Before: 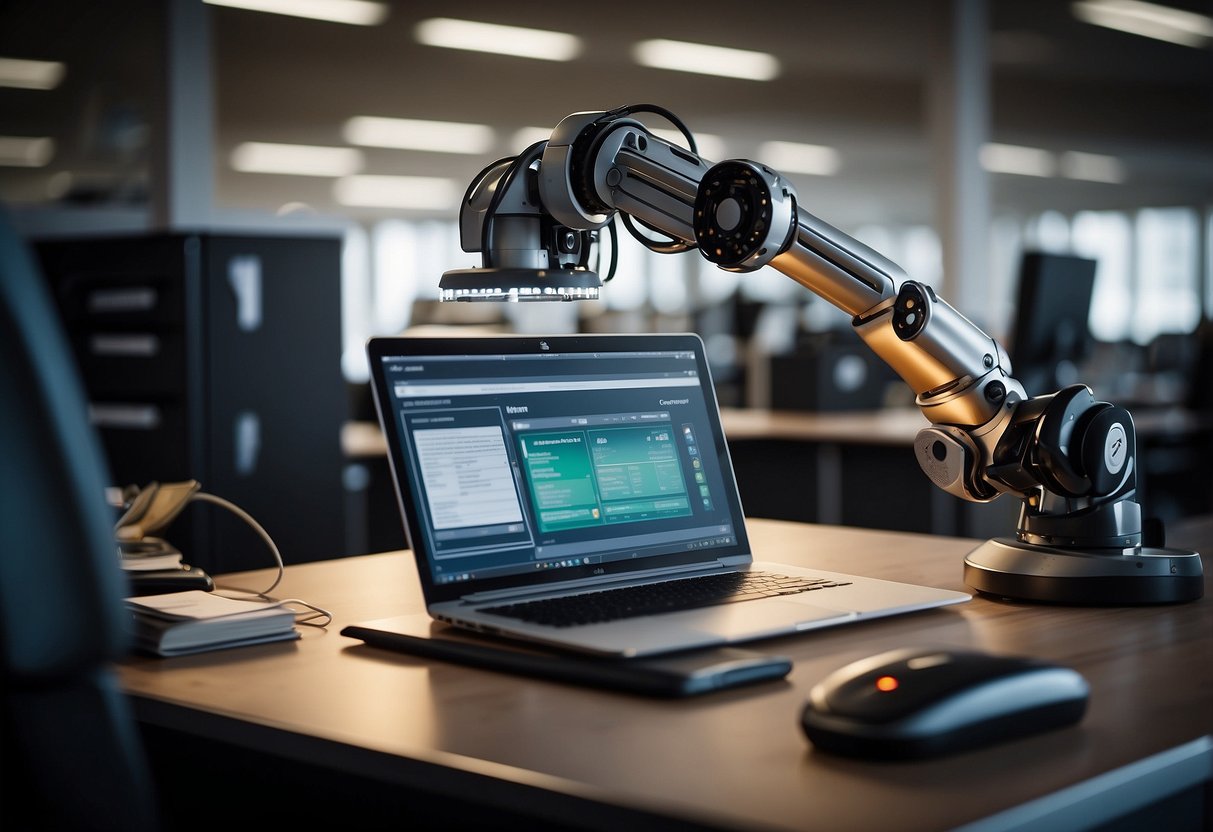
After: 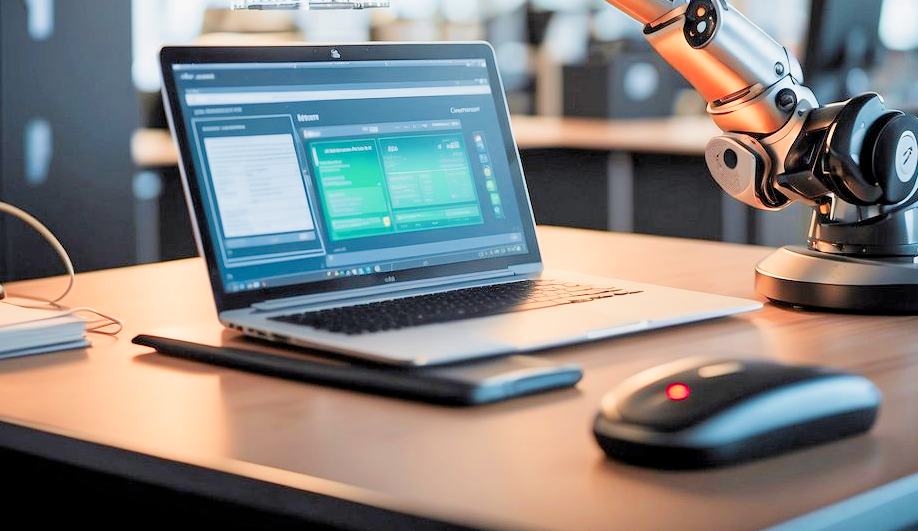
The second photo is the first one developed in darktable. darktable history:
filmic rgb: middle gray luminance 3.44%, black relative exposure -5.92 EV, white relative exposure 6.33 EV, threshold 6 EV, dynamic range scaling 22.4%, target black luminance 0%, hardness 2.33, latitude 45.85%, contrast 0.78, highlights saturation mix 100%, shadows ↔ highlights balance 0.033%, add noise in highlights 0, preserve chrominance max RGB, color science v3 (2019), use custom middle-gray values true, iterations of high-quality reconstruction 0, contrast in highlights soft, enable highlight reconstruction true
exposure: exposure 0.127 EV, compensate highlight preservation false
crop and rotate: left 17.299%, top 35.115%, right 7.015%, bottom 1.024%
color zones: curves: ch1 [(0.235, 0.558) (0.75, 0.5)]; ch2 [(0.25, 0.462) (0.749, 0.457)], mix 40.67%
